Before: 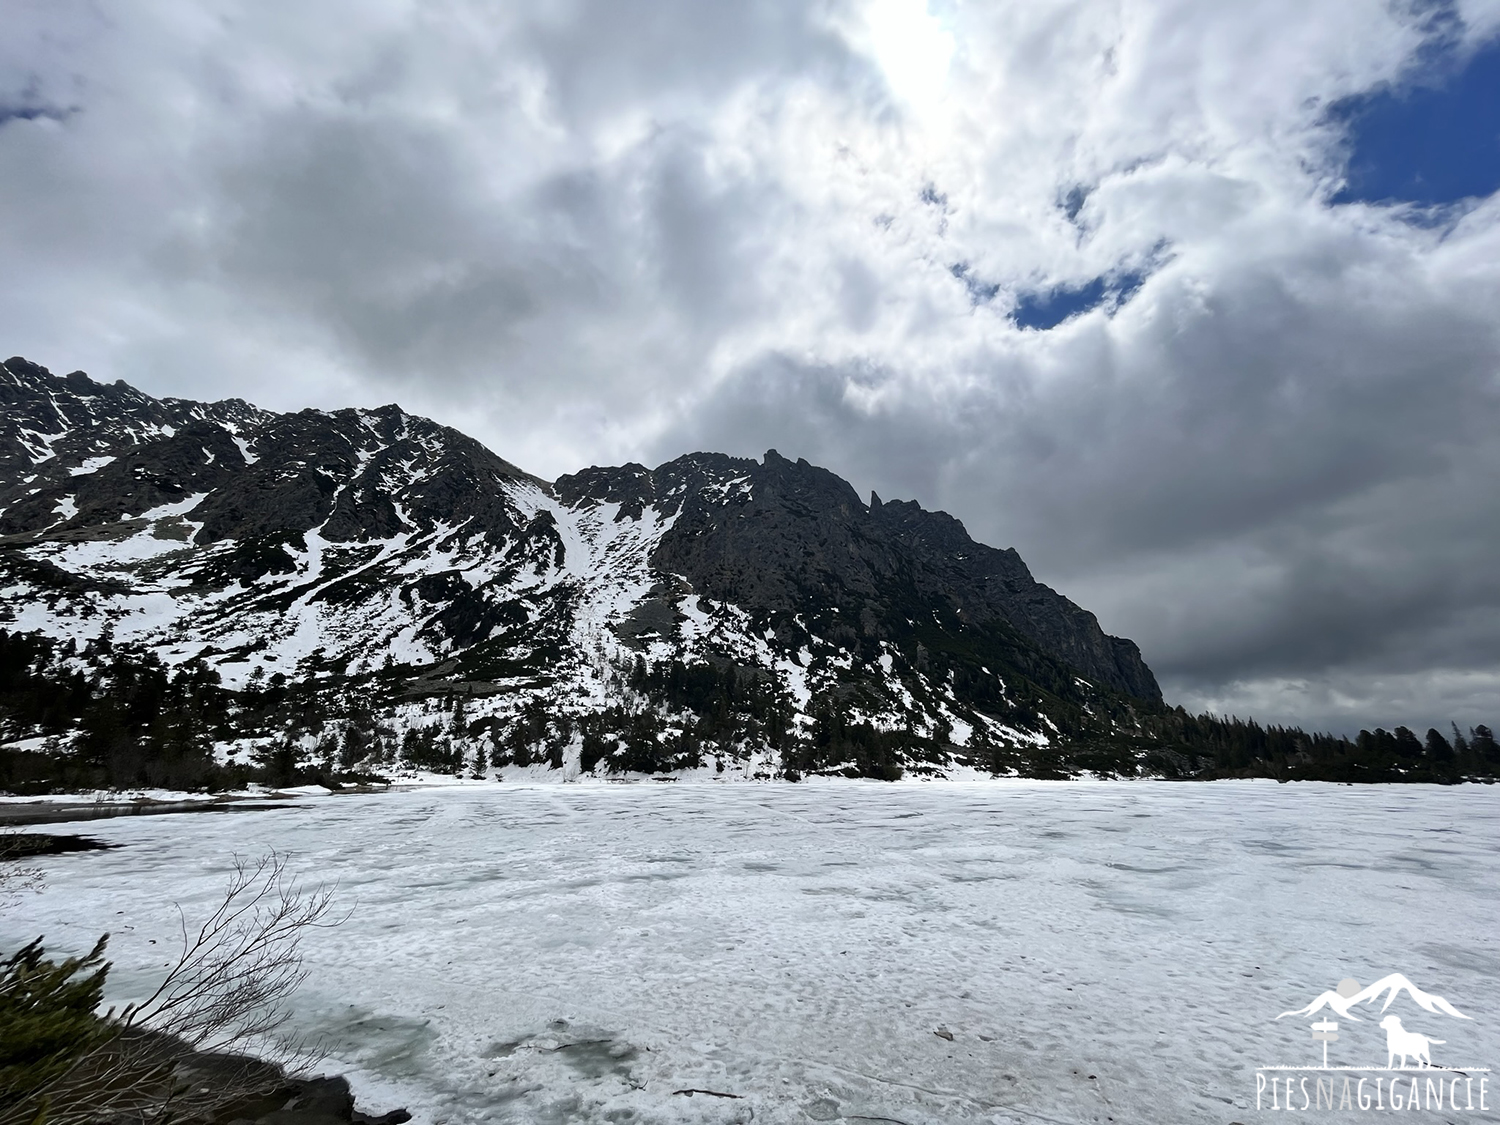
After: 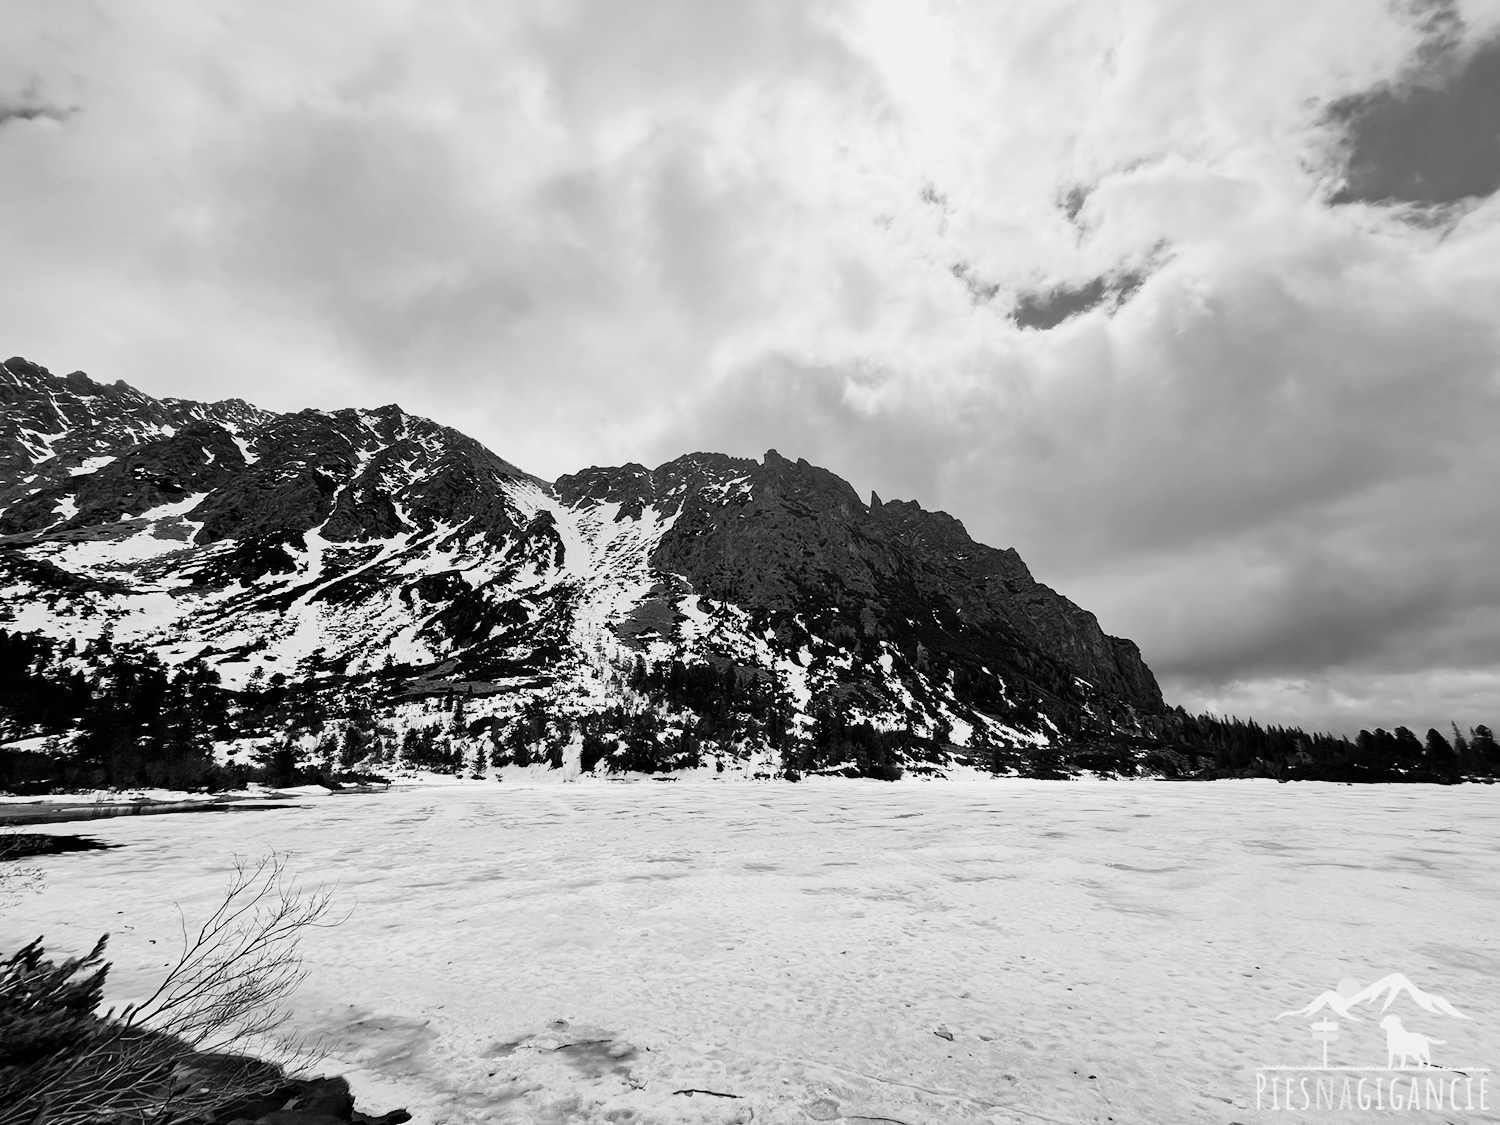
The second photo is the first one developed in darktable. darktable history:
filmic rgb: black relative exposure -7.65 EV, white relative exposure 4.56 EV, hardness 3.61, contrast 1.05
exposure: black level correction 0, exposure 0.95 EV, compensate exposure bias true, compensate highlight preservation false
contrast brightness saturation: saturation -1
